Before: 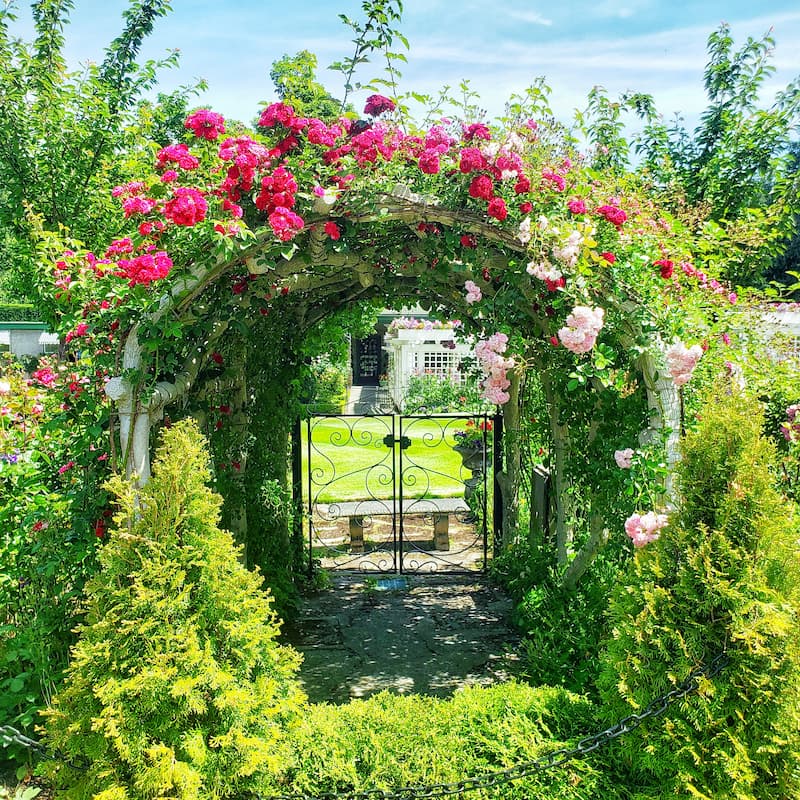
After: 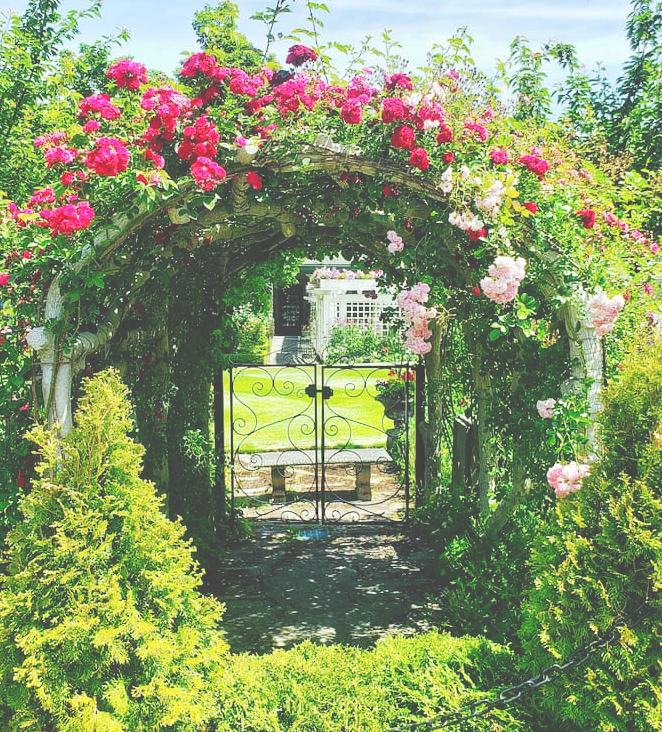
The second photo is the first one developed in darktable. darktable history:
crop: left 9.807%, top 6.259%, right 7.334%, bottom 2.177%
tone curve: curves: ch0 [(0, 0) (0.003, 0.273) (0.011, 0.276) (0.025, 0.276) (0.044, 0.28) (0.069, 0.283) (0.1, 0.288) (0.136, 0.293) (0.177, 0.302) (0.224, 0.321) (0.277, 0.349) (0.335, 0.393) (0.399, 0.448) (0.468, 0.51) (0.543, 0.589) (0.623, 0.677) (0.709, 0.761) (0.801, 0.839) (0.898, 0.909) (1, 1)], preserve colors none
